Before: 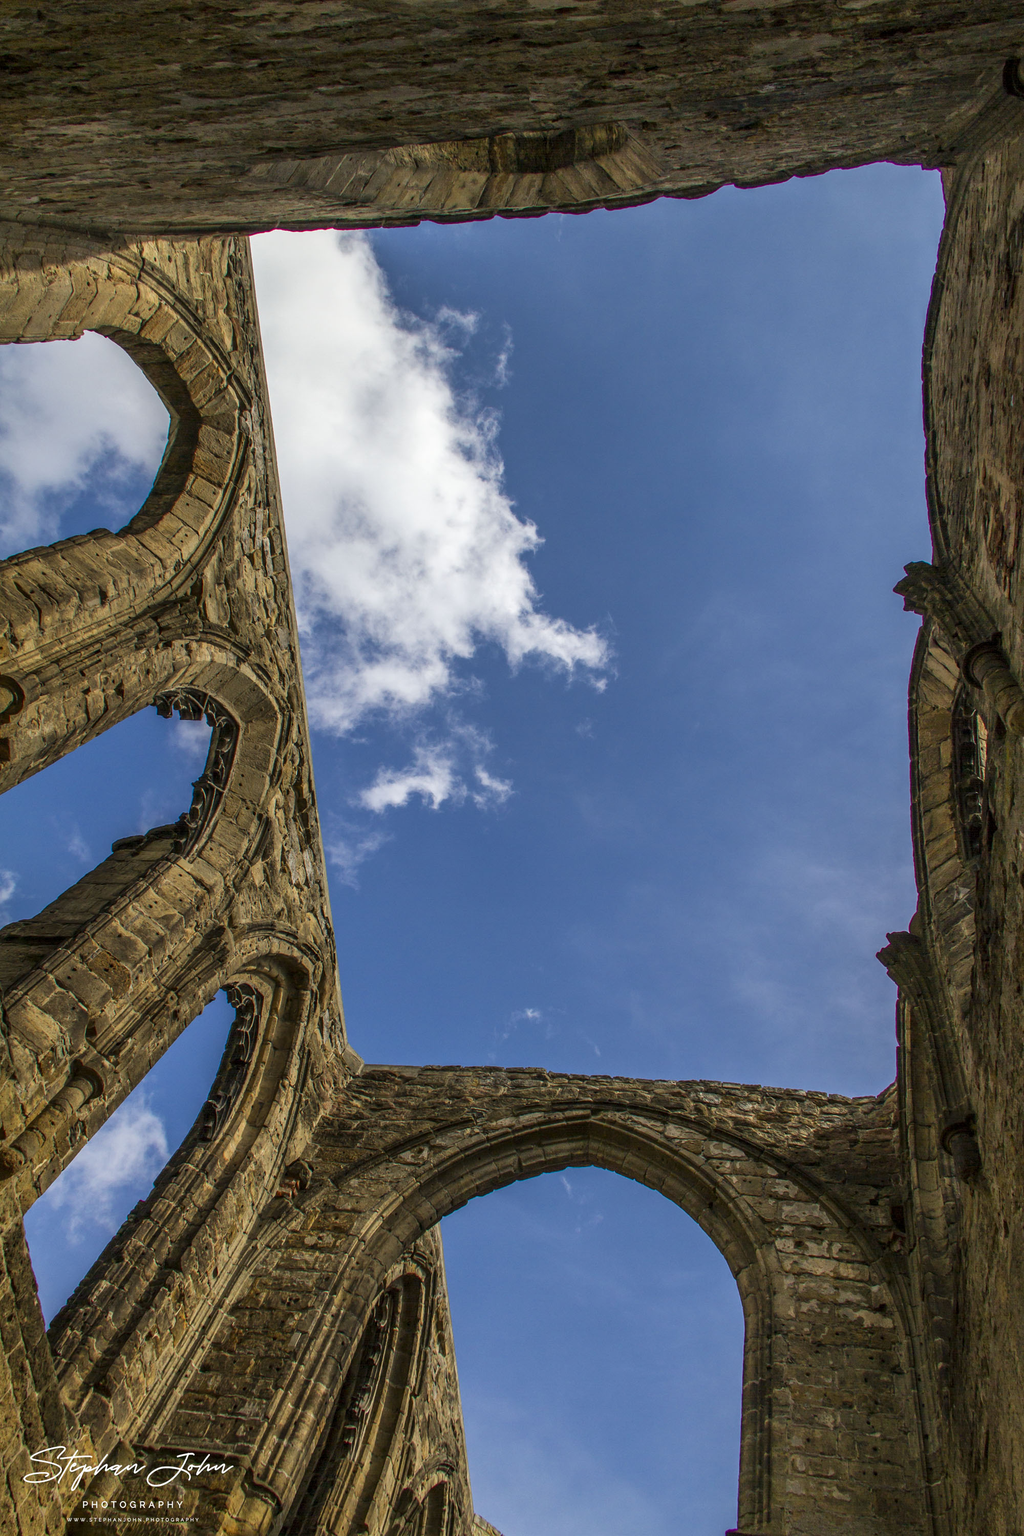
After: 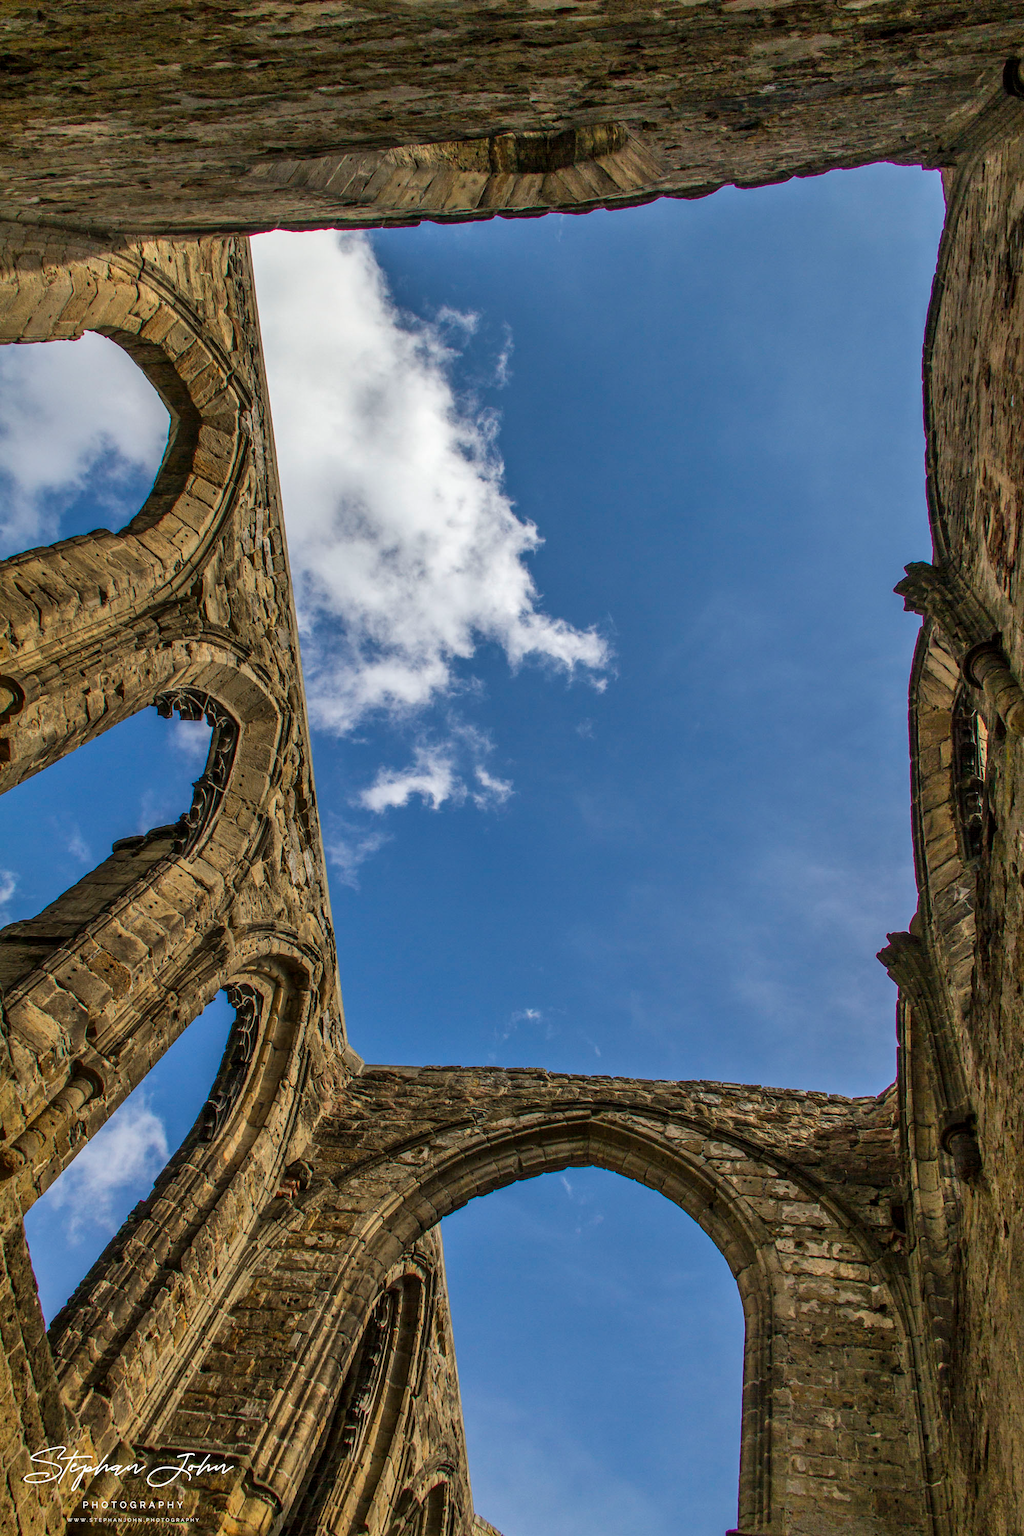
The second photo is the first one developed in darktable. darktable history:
shadows and highlights: highlights color adjustment 53.38%, low approximation 0.01, soften with gaussian
